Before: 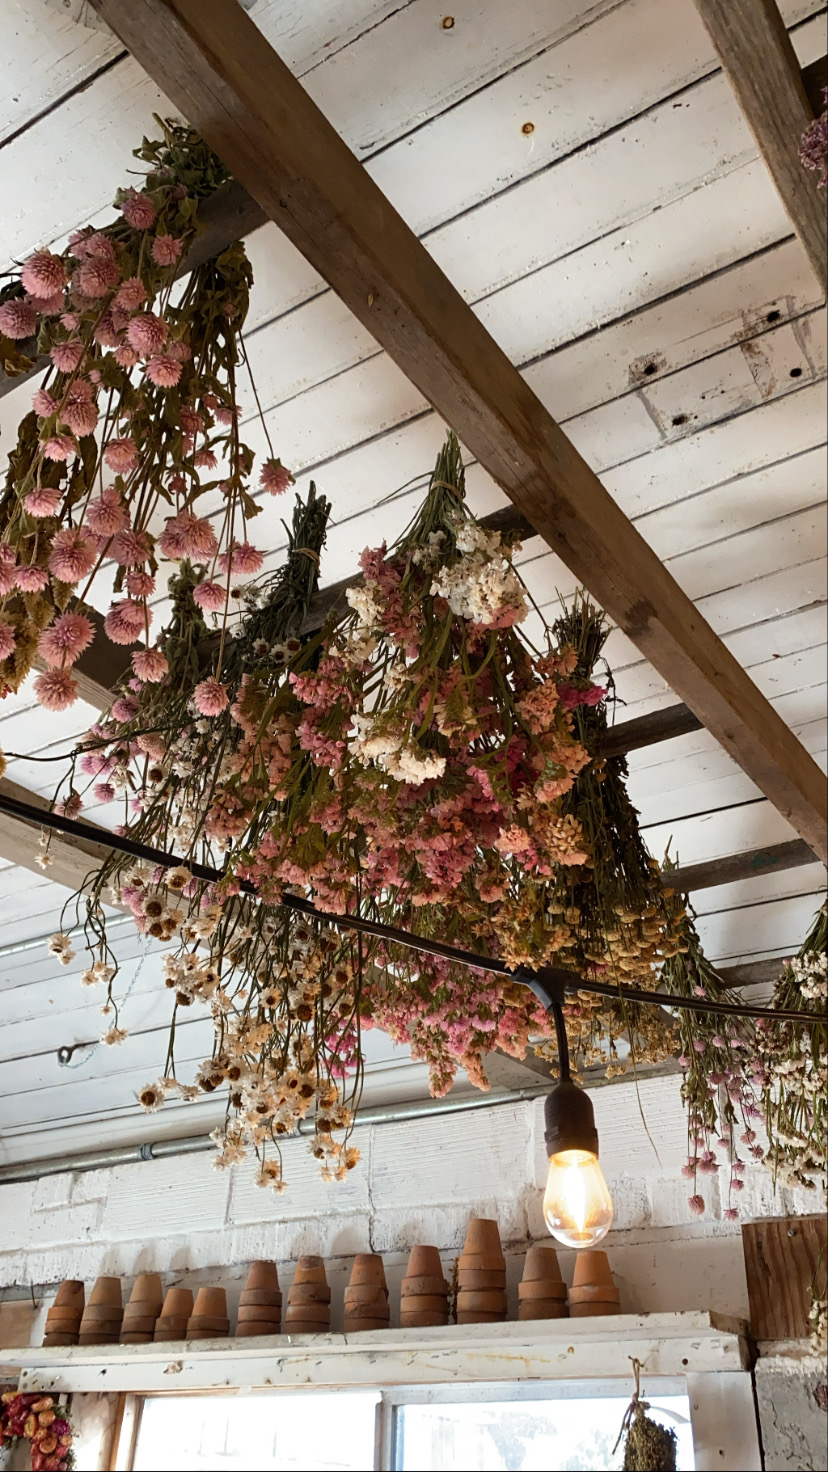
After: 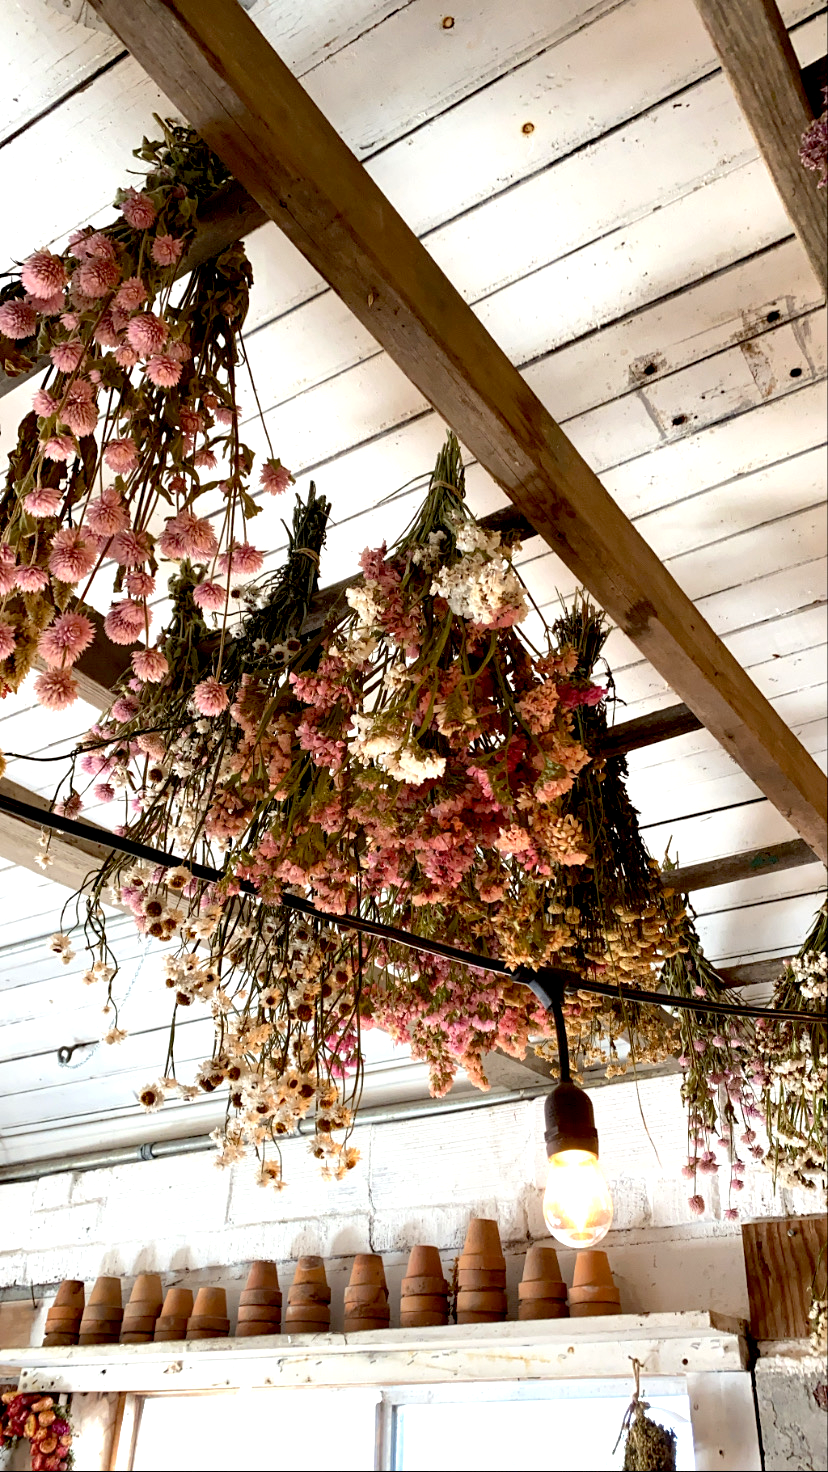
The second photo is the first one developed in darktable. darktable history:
exposure: black level correction 0.011, exposure 0.694 EV, compensate highlight preservation false
